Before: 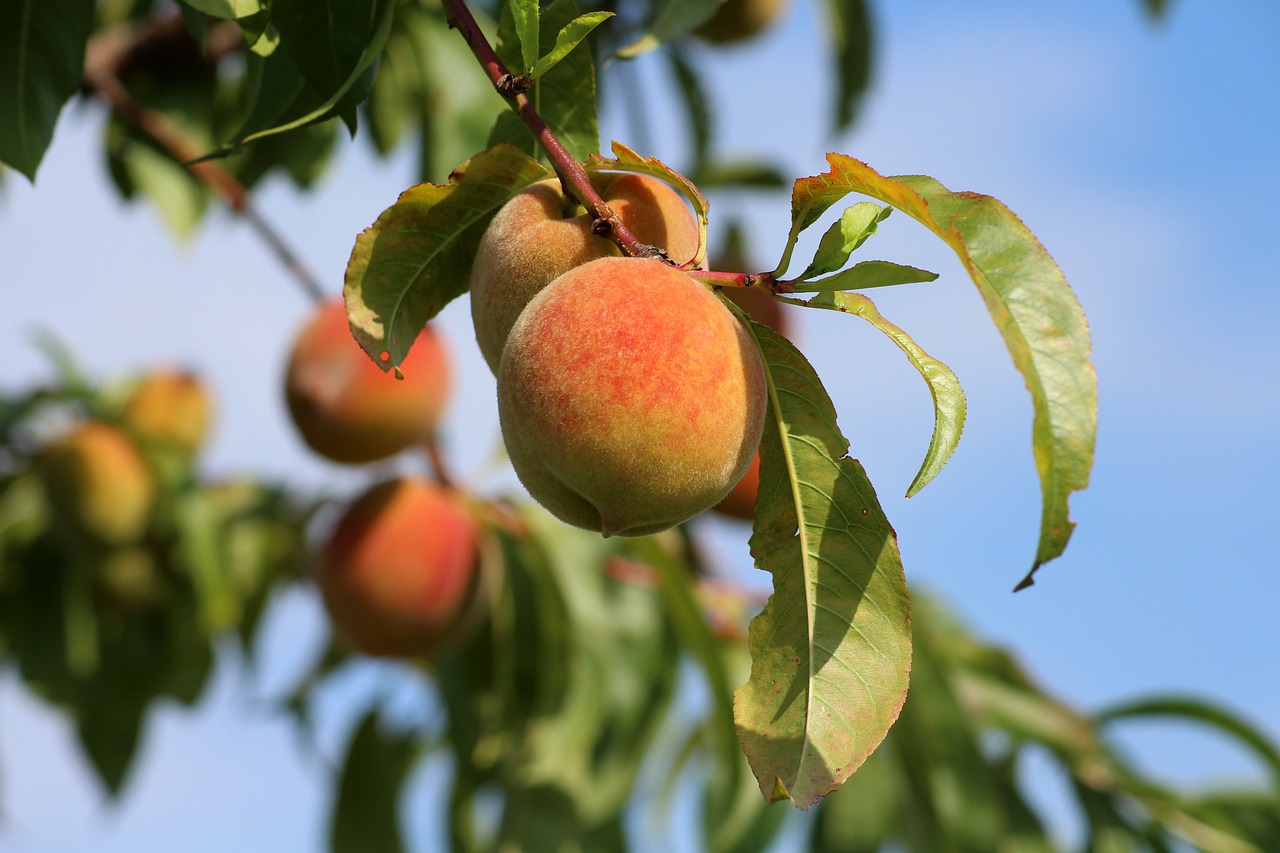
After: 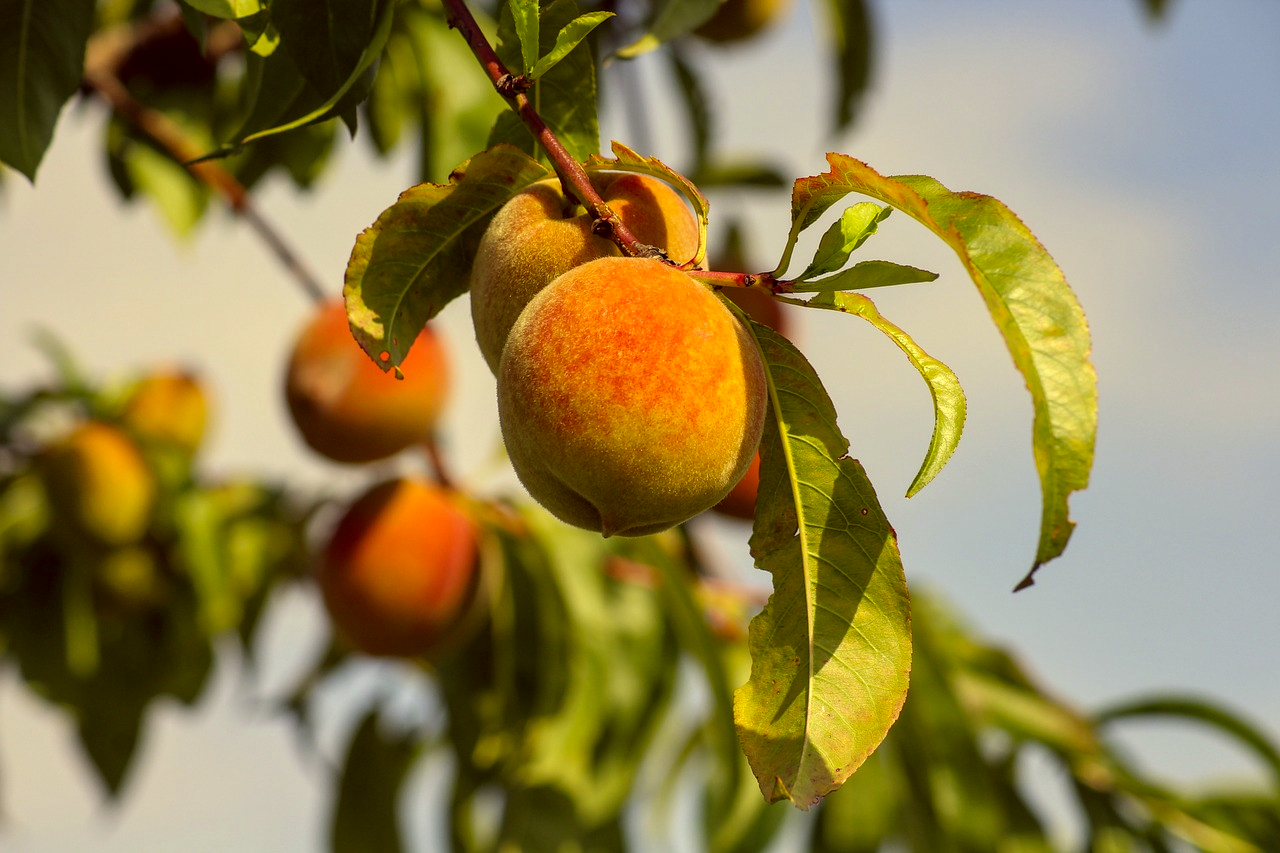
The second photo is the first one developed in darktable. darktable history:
local contrast: detail 130%
color correction: highlights a* -0.421, highlights b* 39.61, shadows a* 9.66, shadows b* -0.19
tone equalizer: on, module defaults
